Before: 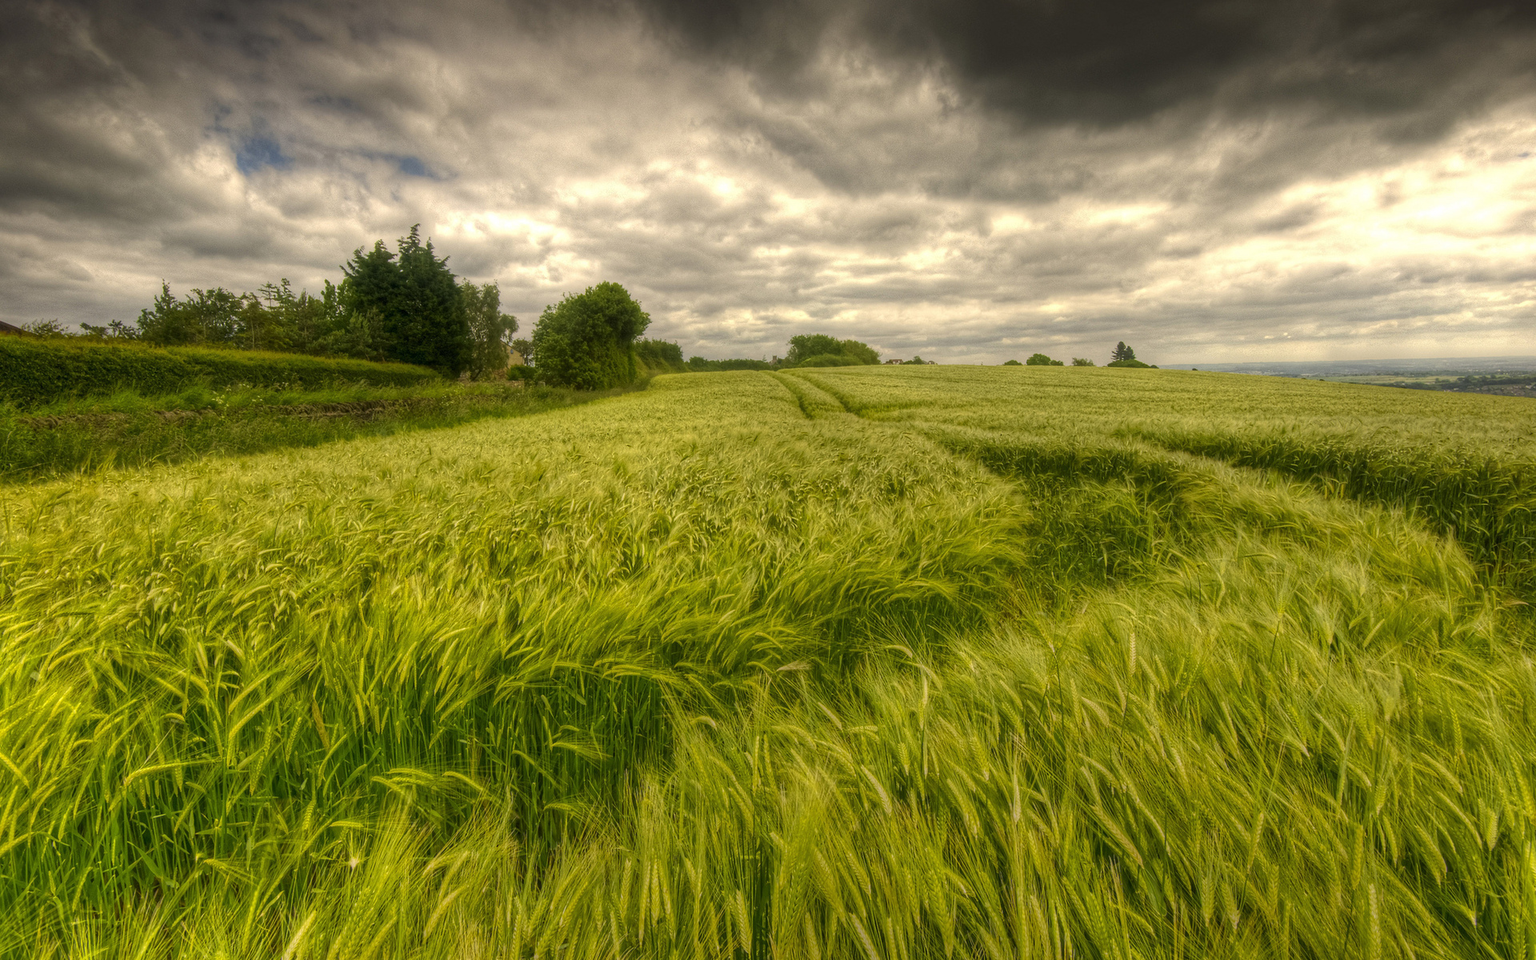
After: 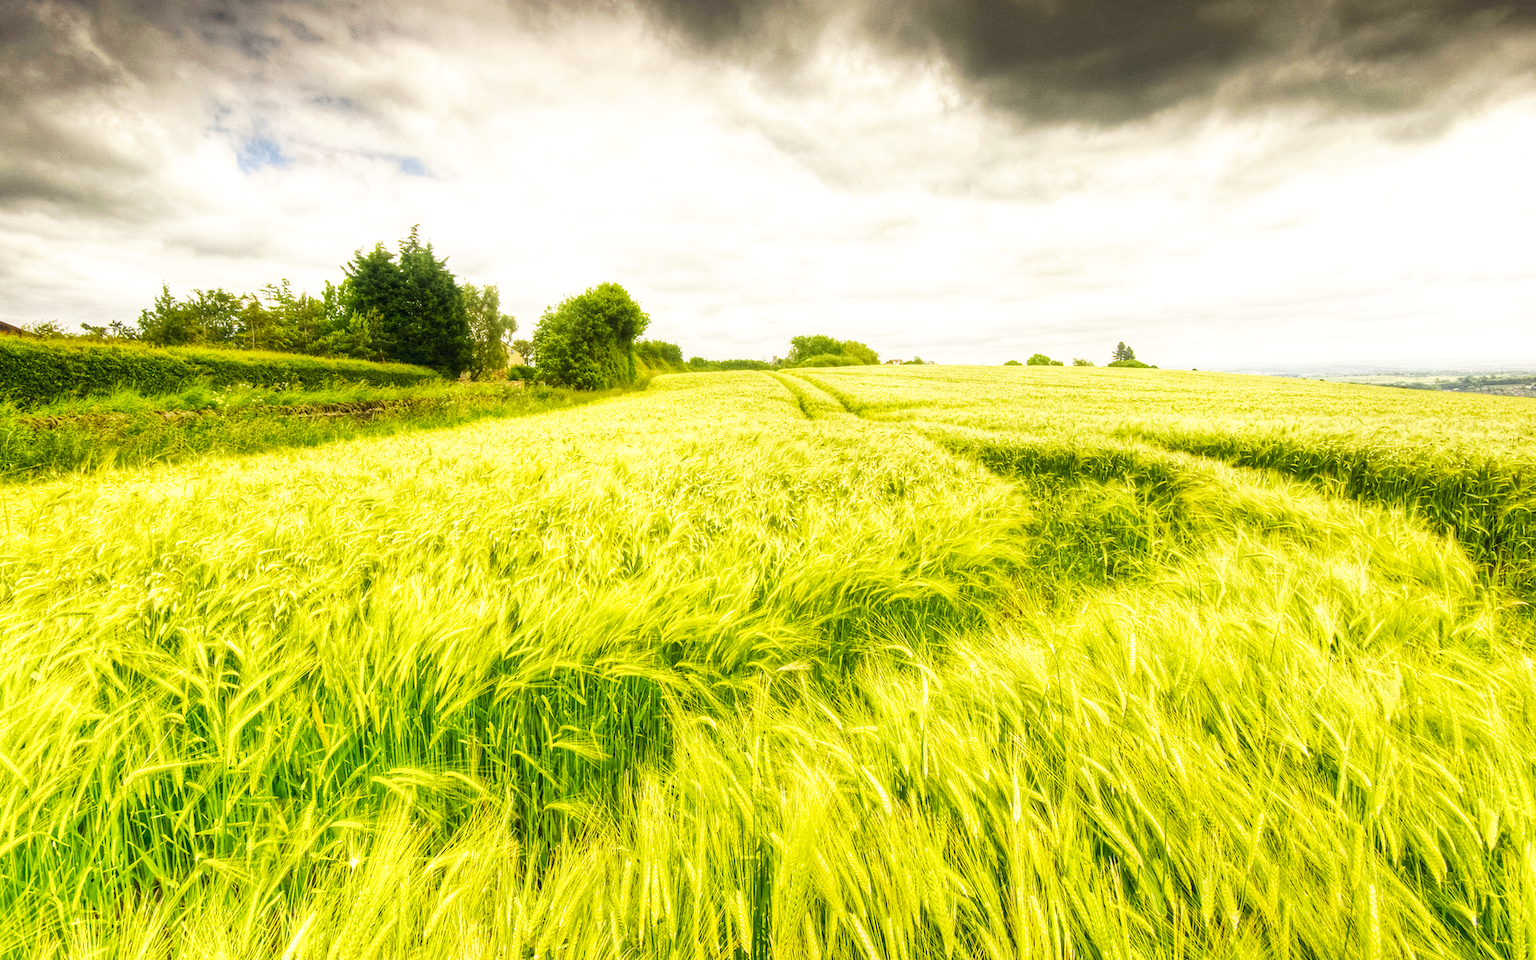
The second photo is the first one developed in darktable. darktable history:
exposure: black level correction -0.002, exposure 0.708 EV, compensate exposure bias true, compensate highlight preservation false
base curve: curves: ch0 [(0, 0) (0.007, 0.004) (0.027, 0.03) (0.046, 0.07) (0.207, 0.54) (0.442, 0.872) (0.673, 0.972) (1, 1)], preserve colors none
tone equalizer: on, module defaults
